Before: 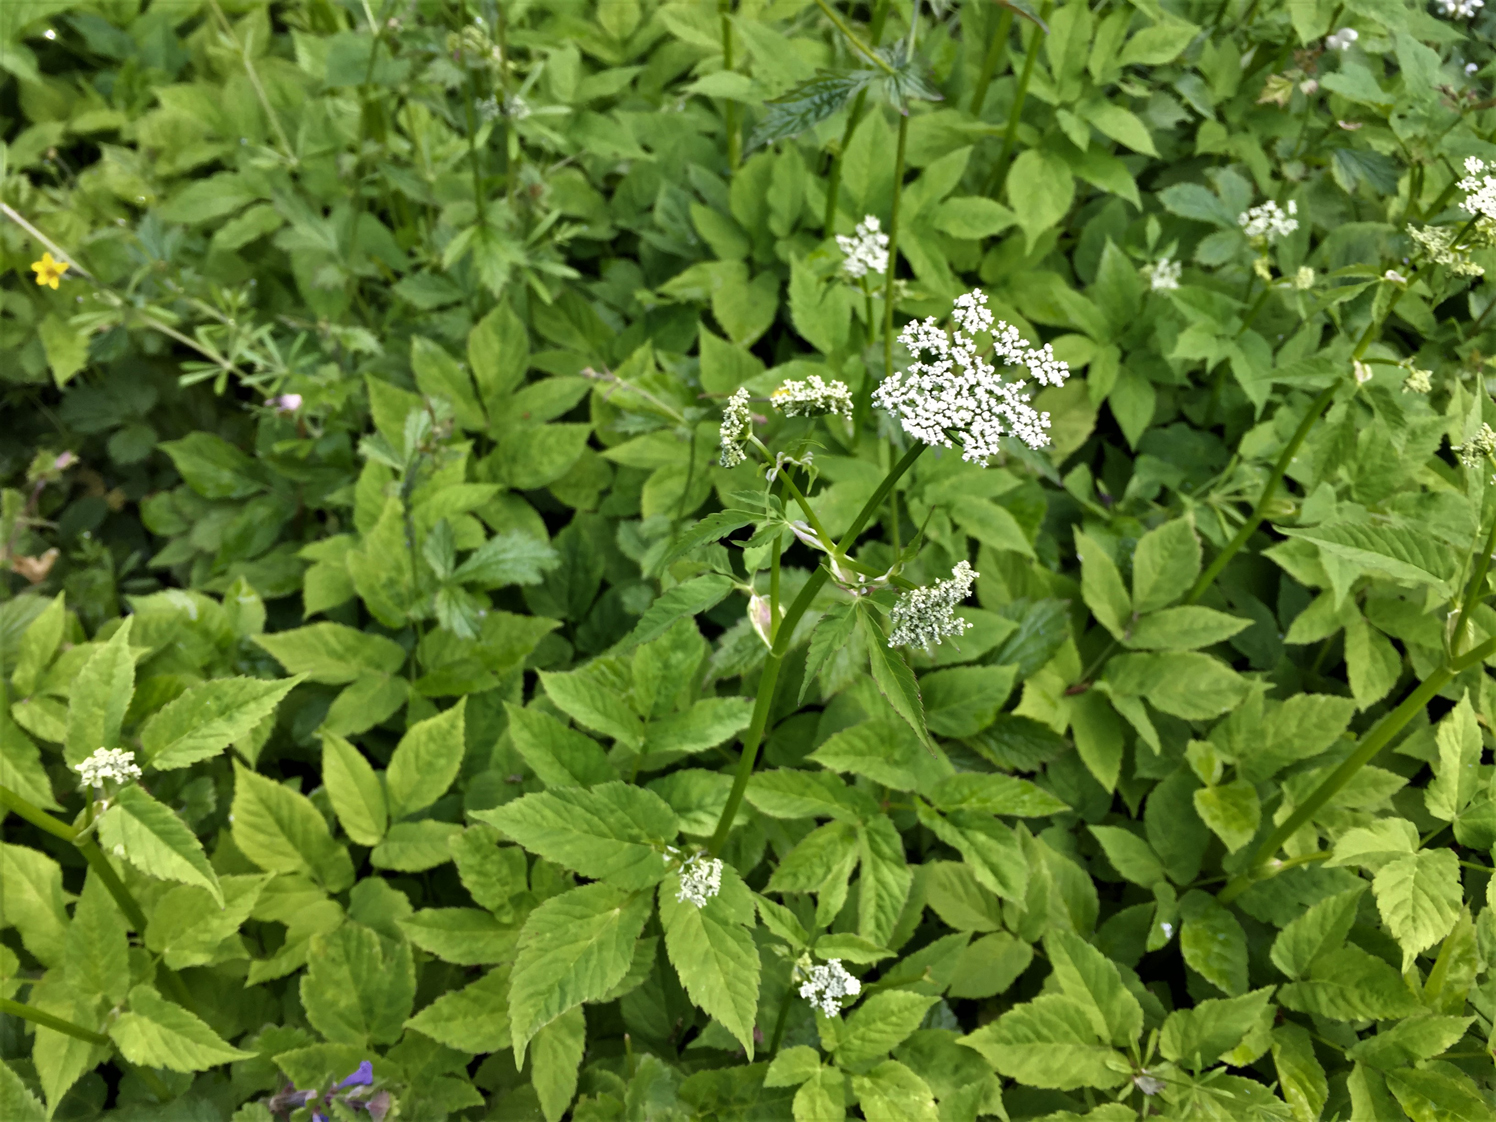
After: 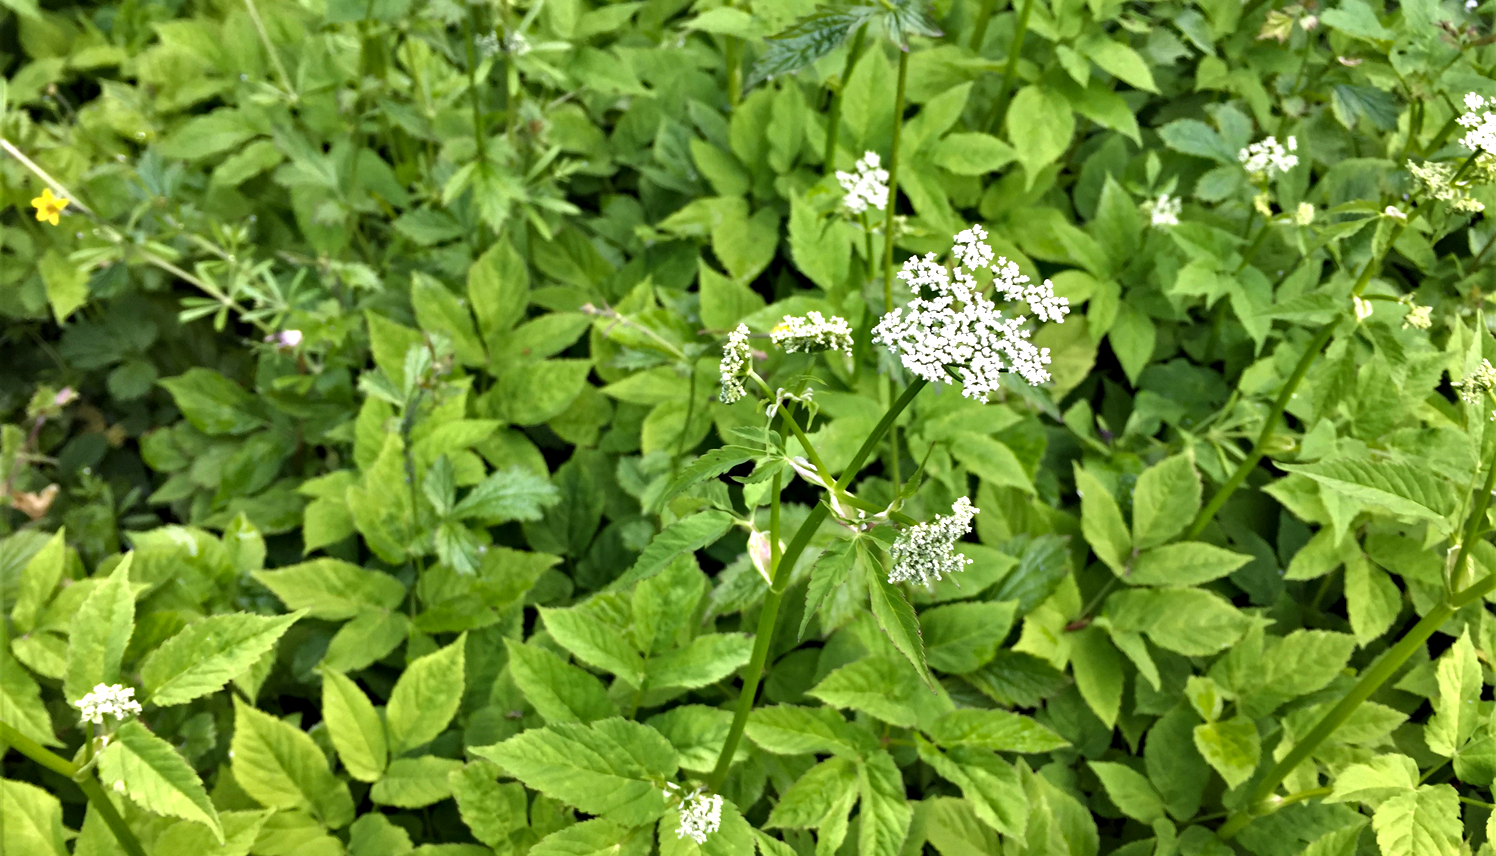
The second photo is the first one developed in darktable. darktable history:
crop: top 5.735%, bottom 17.907%
exposure: exposure 0.58 EV, compensate highlight preservation false
haze removal: adaptive false
